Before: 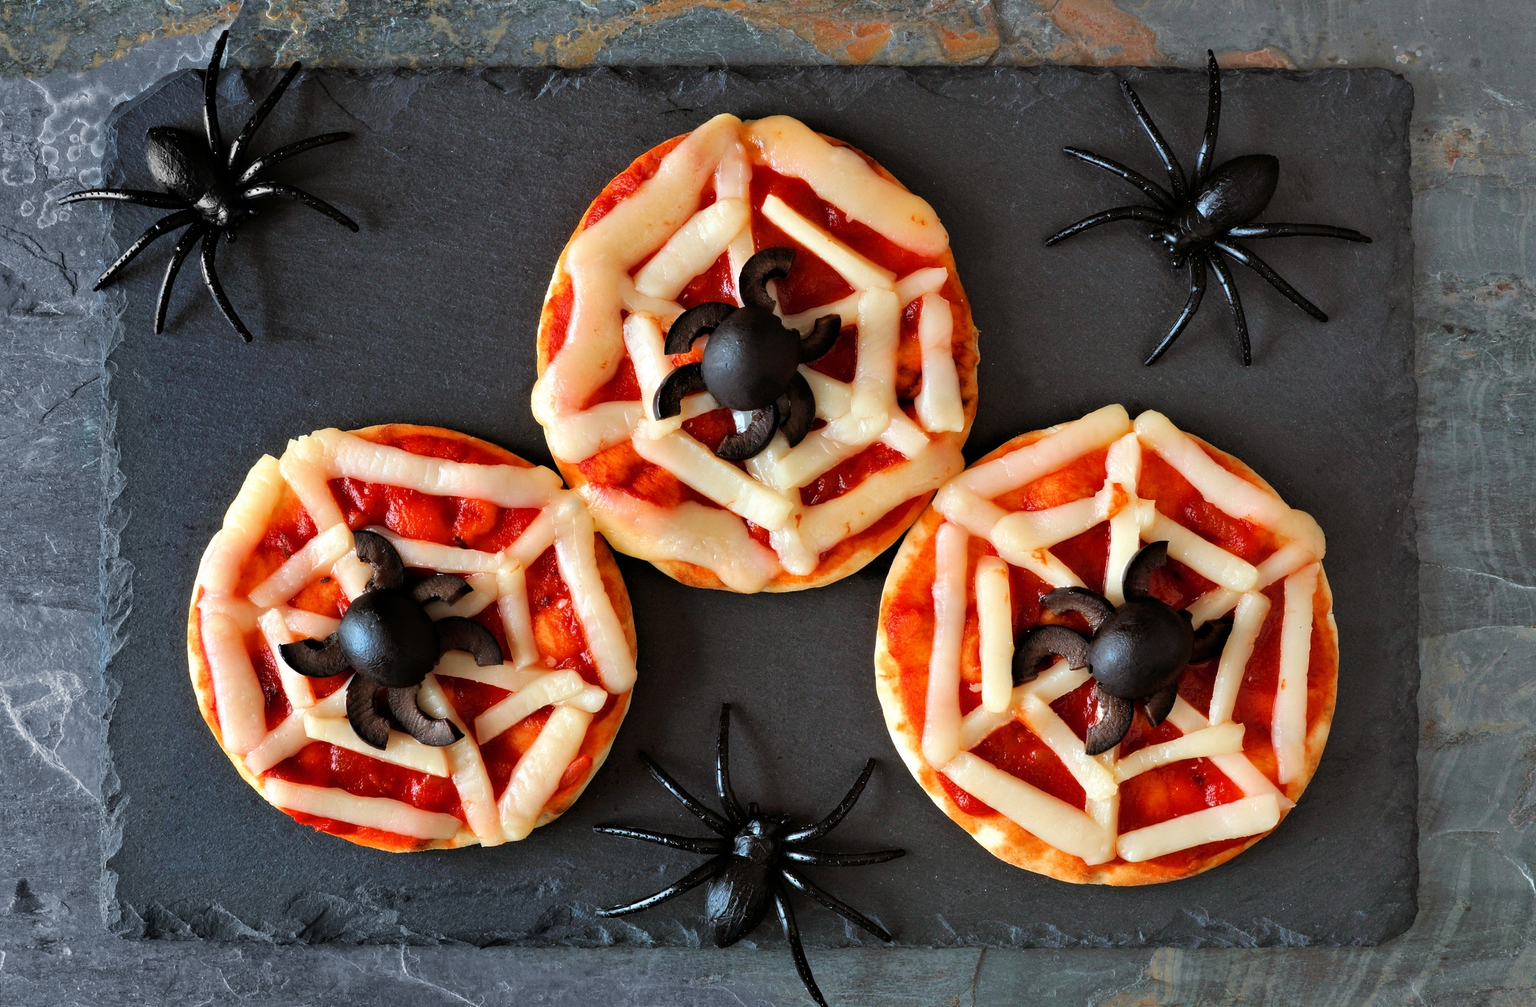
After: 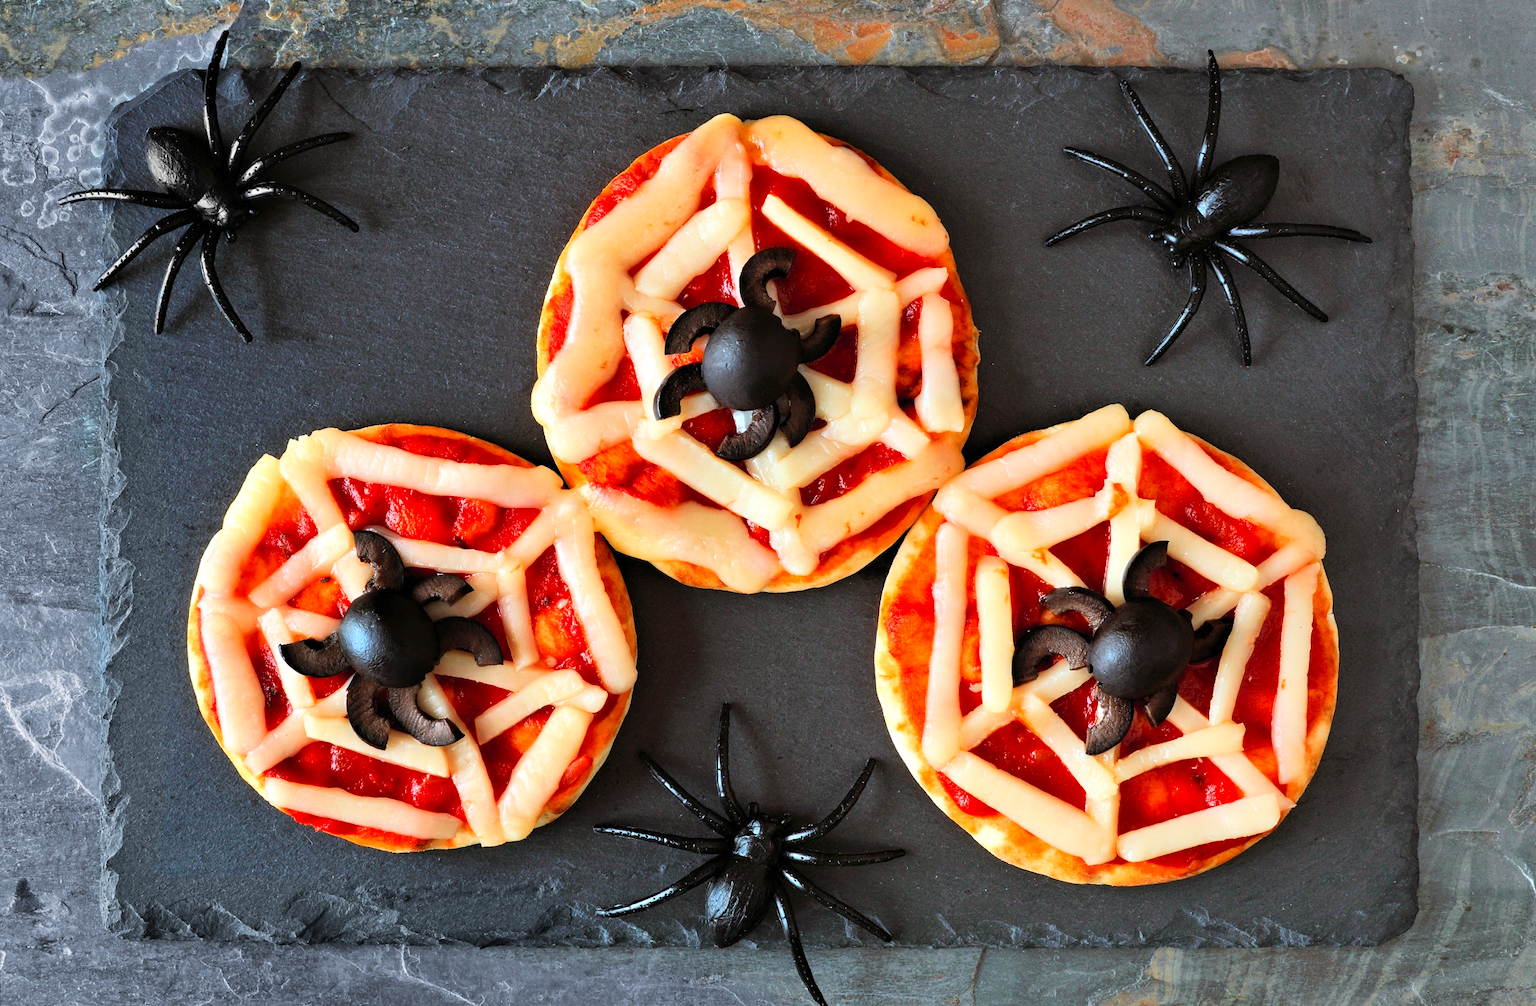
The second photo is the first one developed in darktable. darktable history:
contrast brightness saturation: contrast 0.204, brightness 0.168, saturation 0.22
